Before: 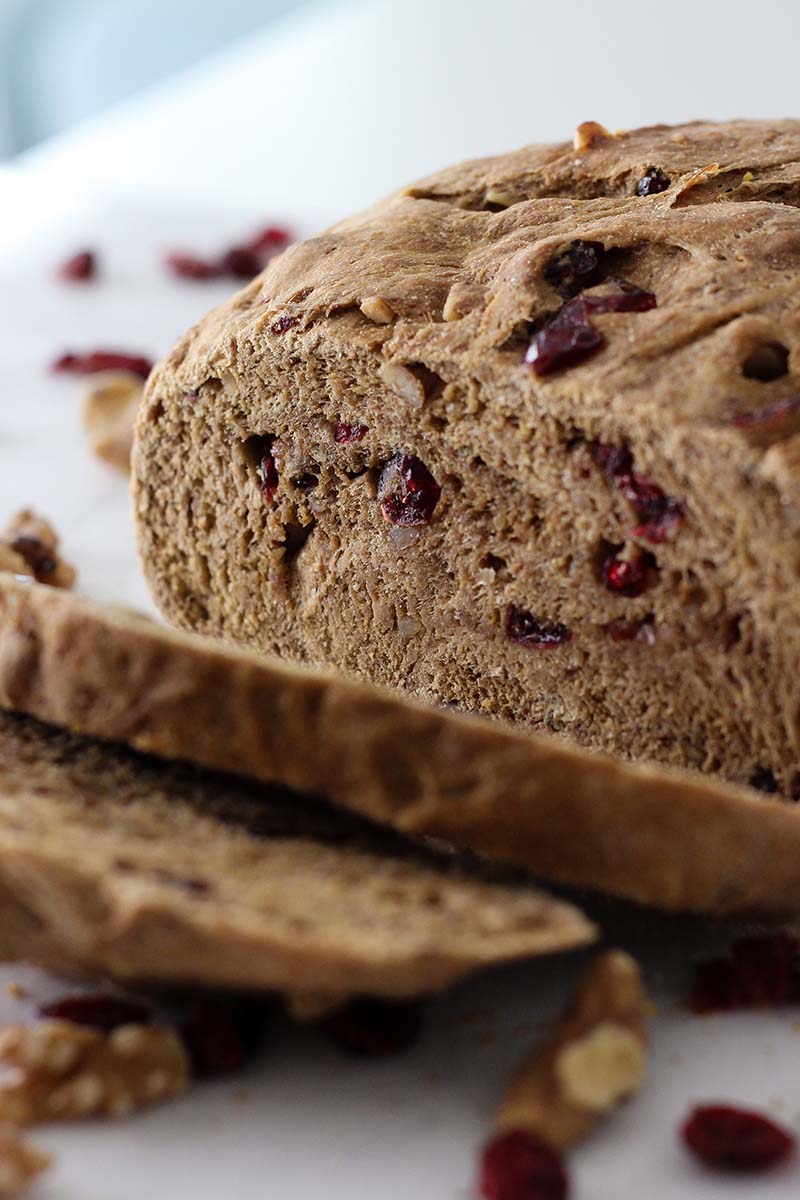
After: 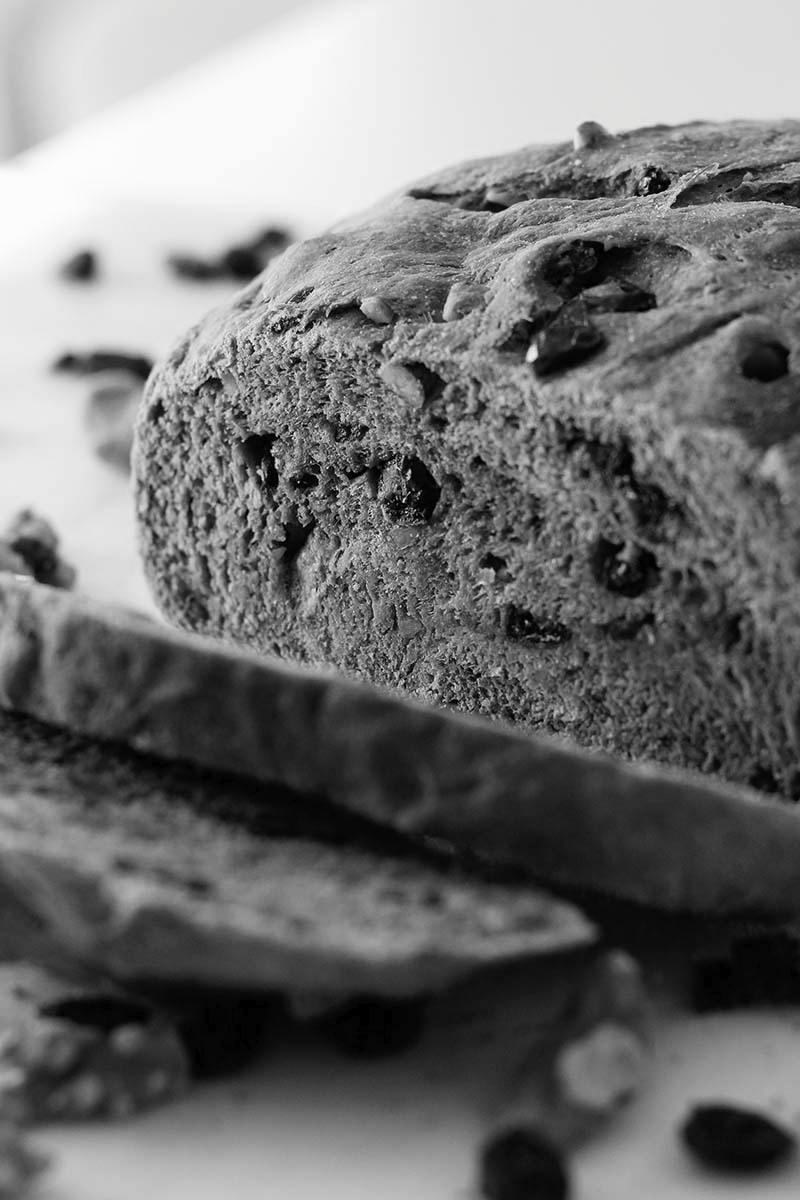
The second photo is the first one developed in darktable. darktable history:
tone curve: curves: ch0 [(0, 0) (0.003, 0.014) (0.011, 0.019) (0.025, 0.028) (0.044, 0.044) (0.069, 0.069) (0.1, 0.1) (0.136, 0.131) (0.177, 0.168) (0.224, 0.206) (0.277, 0.255) (0.335, 0.309) (0.399, 0.374) (0.468, 0.452) (0.543, 0.535) (0.623, 0.623) (0.709, 0.72) (0.801, 0.815) (0.898, 0.898) (1, 1)], preserve colors none
color look up table: target L [93.4, 88.47, 84.2, 87.05, 87.05, 69.24, 68.87, 49.64, 45.36, 42.37, 22.62, 200.82, 82.76, 77.71, 70.73, 61.7, 62.46, 53.09, 54.76, 51.62, 46.43, 38.8, 37.41, 34.03, 14.2, 13.71, 12.25, 95.84, 85.63, 73.19, 63.98, 64.48, 59.66, 48.57, 44.82, 42.78, 47.24, 25.32, 10.27, 18.94, 8.757, 93.75, 87.76, 81.69, 68.49, 69.61, 45.63, 42.1, 20.79], target a [0 ×7, -0.001, 0.001, 0.001, 0 ×4, 0.001, 0, 0, 0.001, 0, 0, 0, 0.001, 0 ×5, -0.002, 0, 0.001 ×5, 0 ×12, 0.001, 0.001, 0], target b [-0.001, 0 ×6, 0.012, -0.005, -0.005, -0.001, -0.001, 0, 0, -0.006, 0, 0, -0.004, -0.001, -0.001, -0.001, -0.005, -0.004, -0.001, 0, 0, 0, 0.023, 0, -0.006, 0, -0.006, -0.006, -0.005, 0.011, -0.001, -0.001, -0.001, 0, 0.006, 0, -0.001, 0 ×4, -0.005, -0.005, 0.006], num patches 49
